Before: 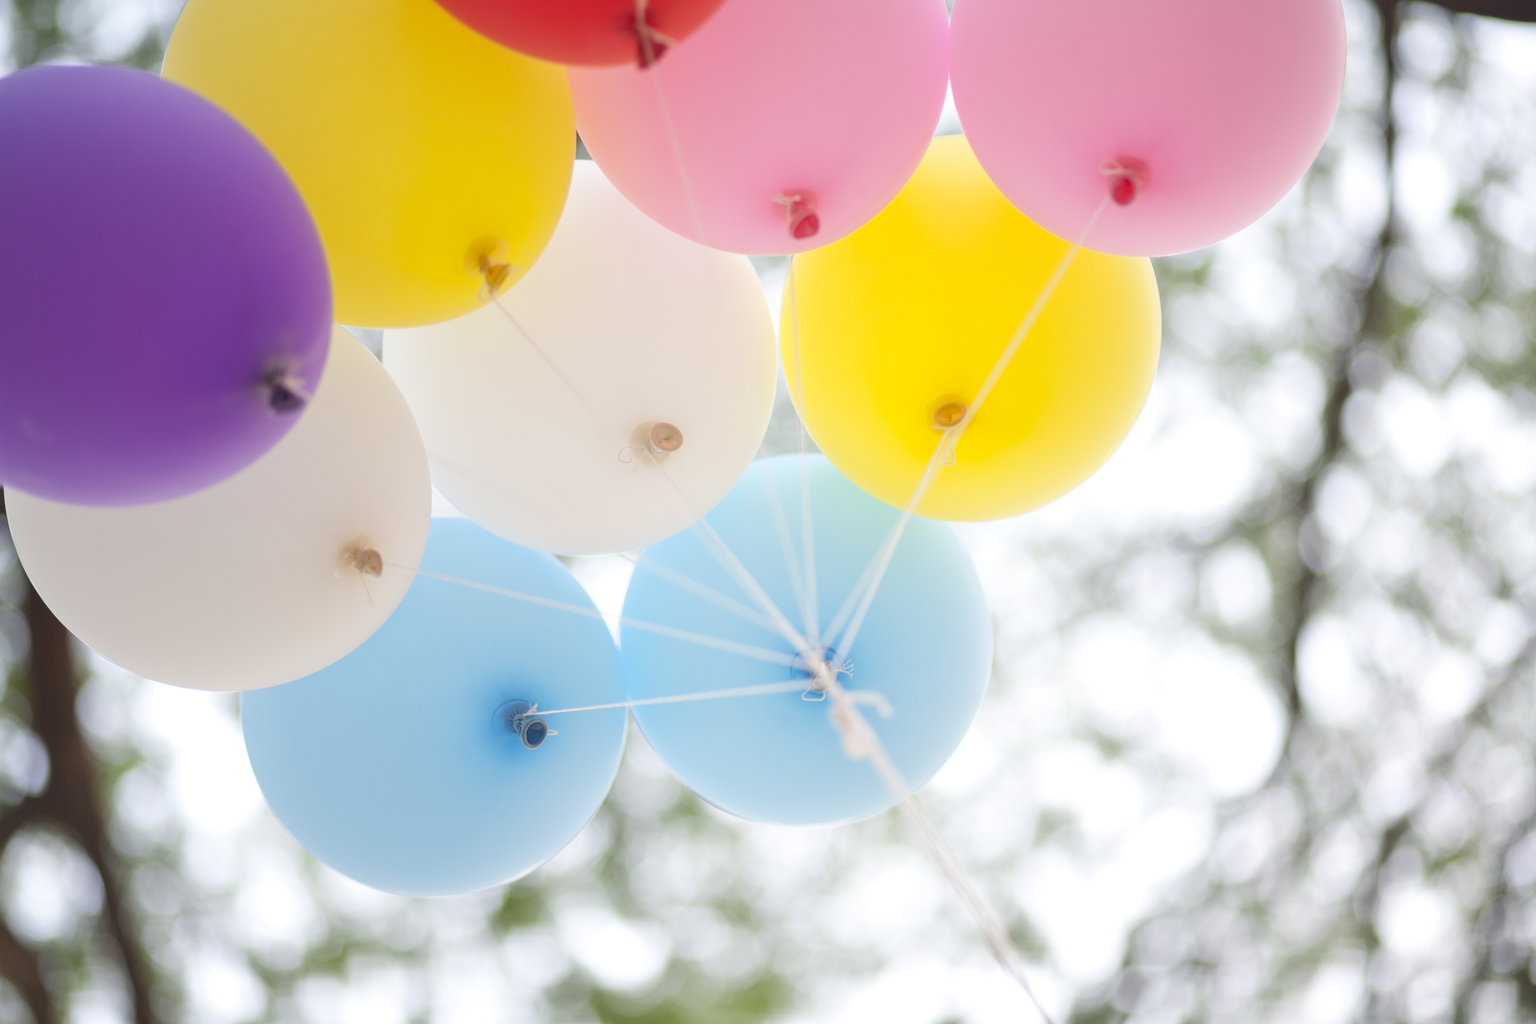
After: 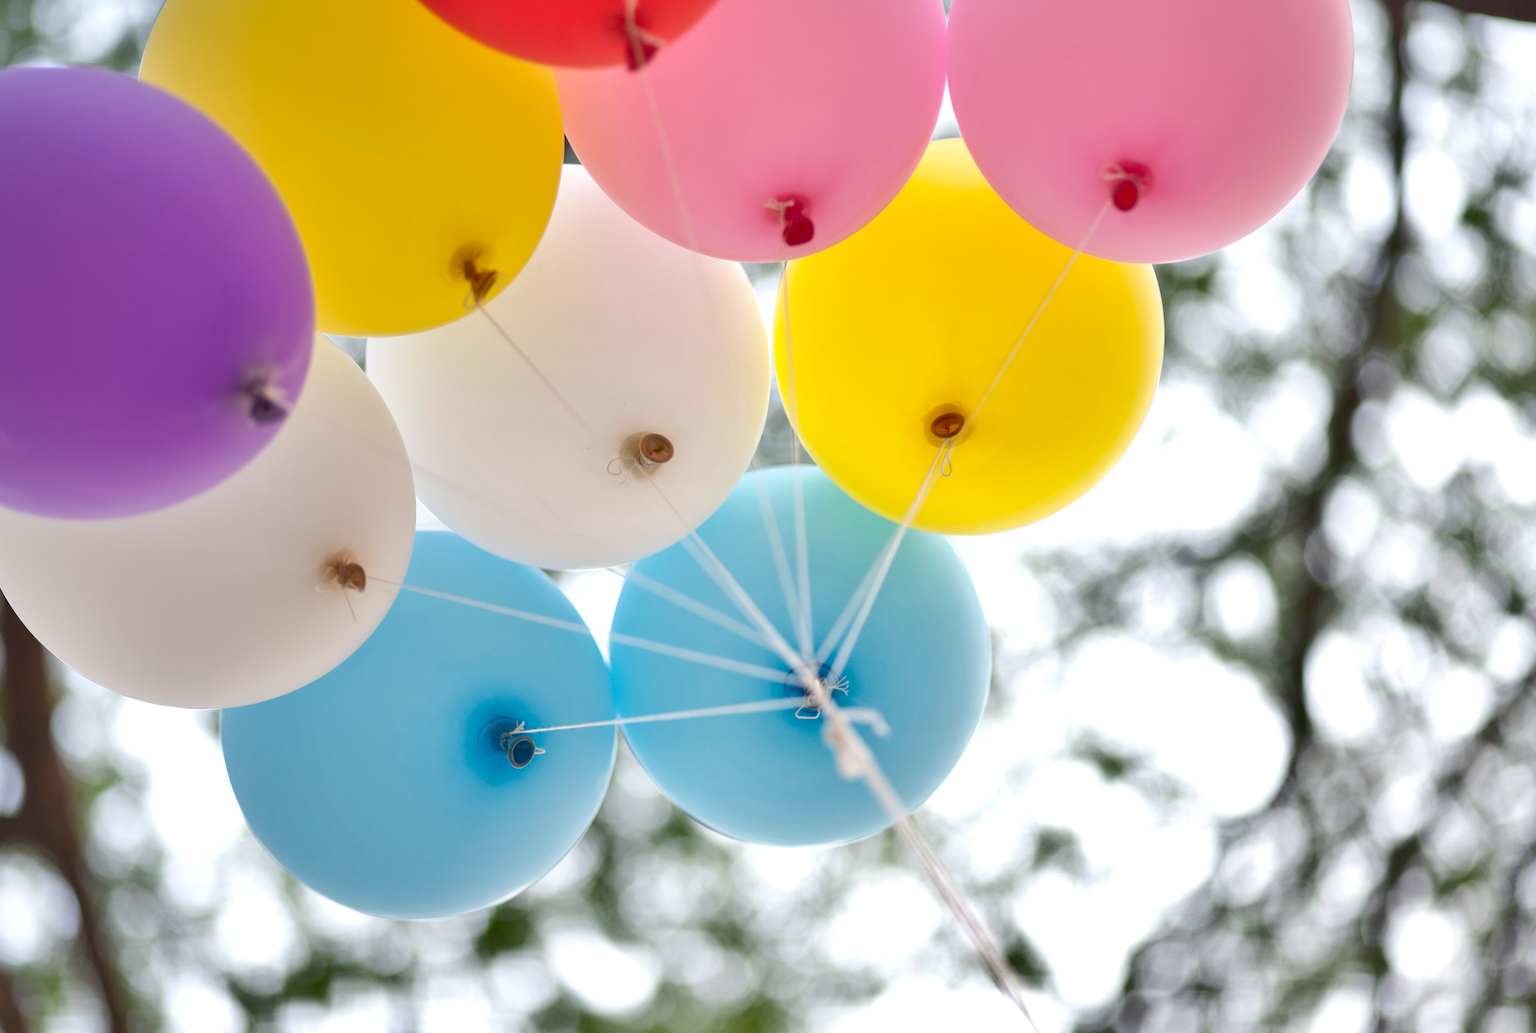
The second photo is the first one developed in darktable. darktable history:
crop and rotate: left 1.712%, right 0.731%, bottom 1.579%
local contrast: mode bilateral grid, contrast 20, coarseness 50, detail 102%, midtone range 0.2
shadows and highlights: radius 169.36, shadows 27.5, white point adjustment 3.3, highlights -68.28, soften with gaussian
